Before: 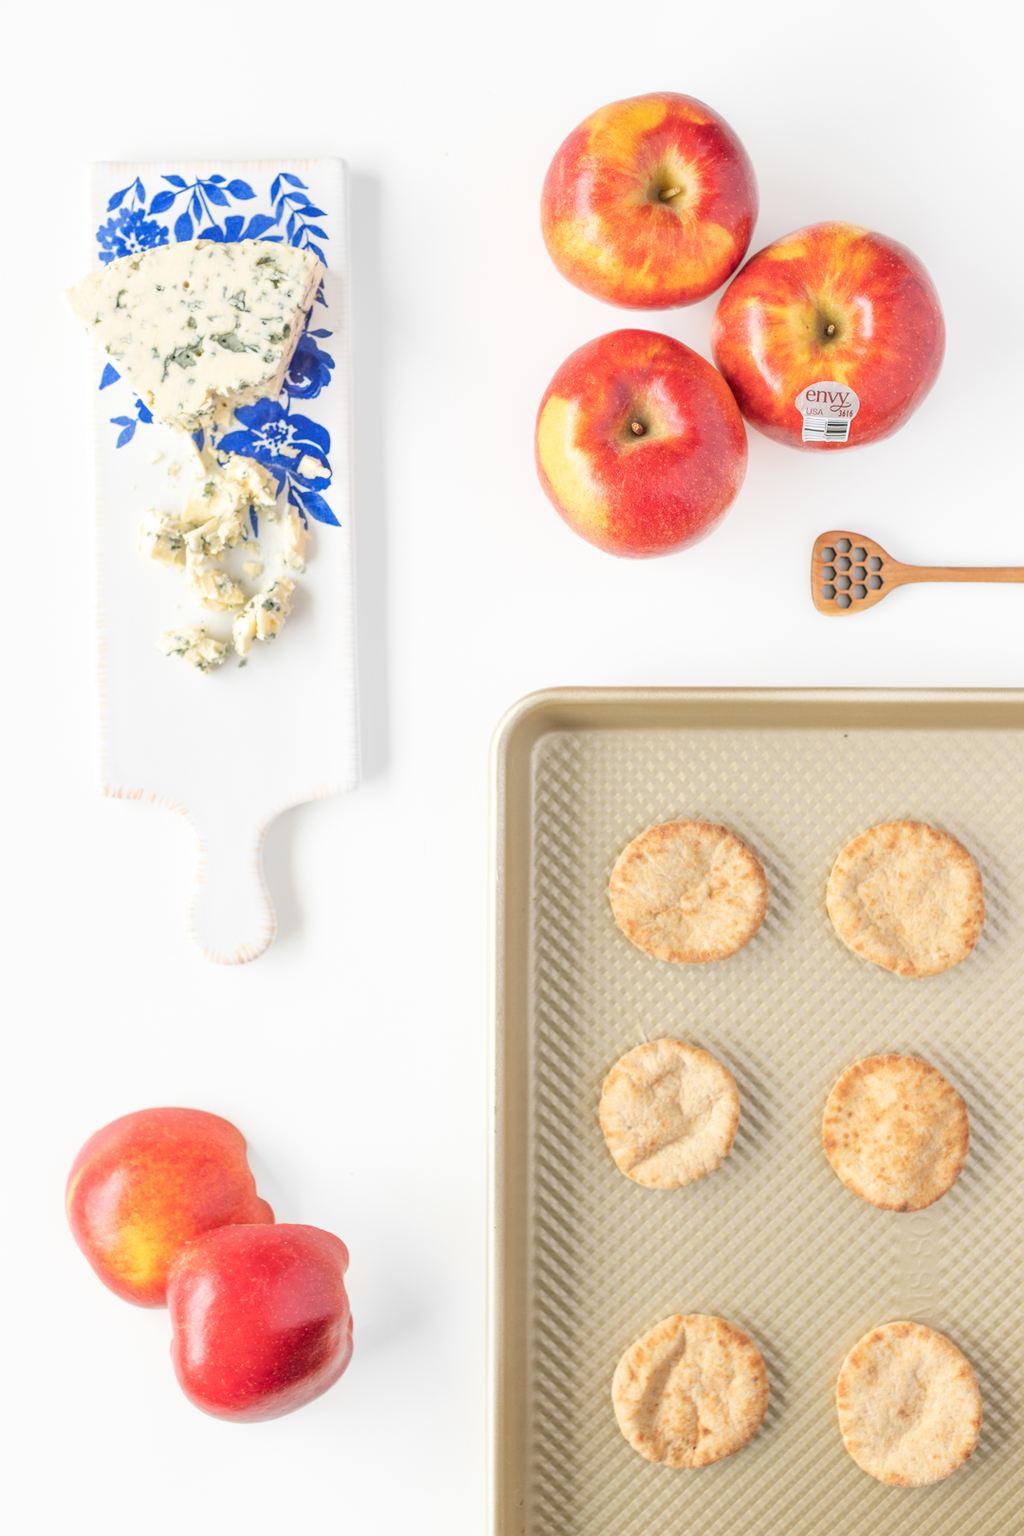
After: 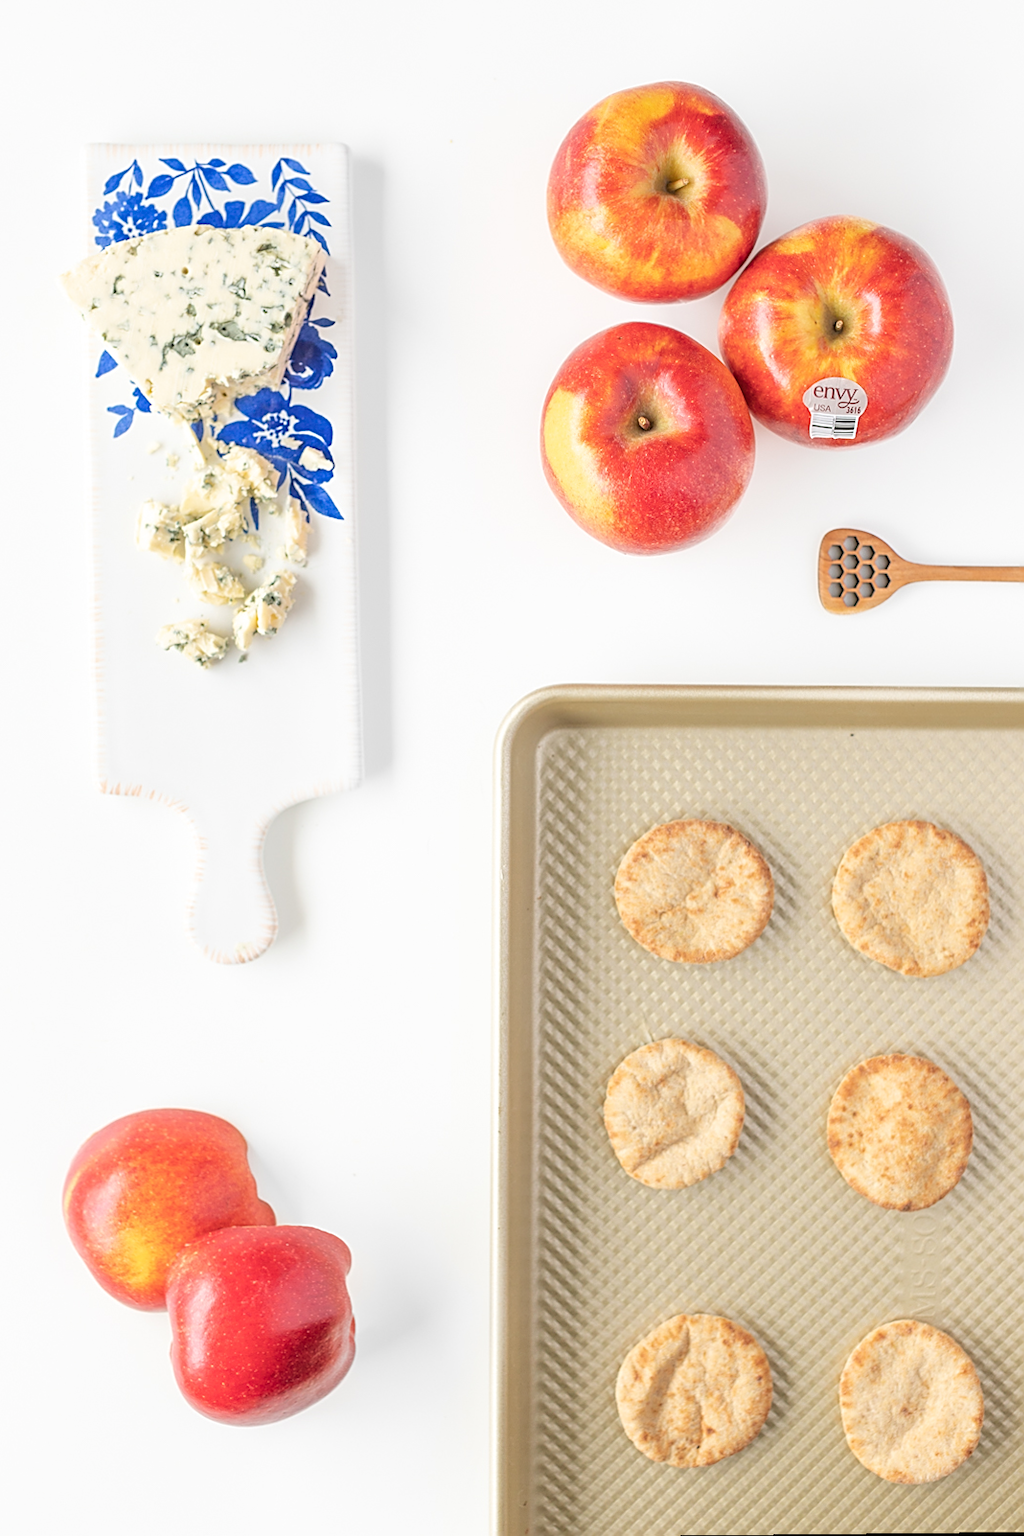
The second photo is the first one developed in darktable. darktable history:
color balance rgb: global vibrance 6.81%, saturation formula JzAzBz (2021)
rotate and perspective: rotation 0.174°, lens shift (vertical) 0.013, lens shift (horizontal) 0.019, shear 0.001, automatic cropping original format, crop left 0.007, crop right 0.991, crop top 0.016, crop bottom 0.997
sharpen: amount 0.6
